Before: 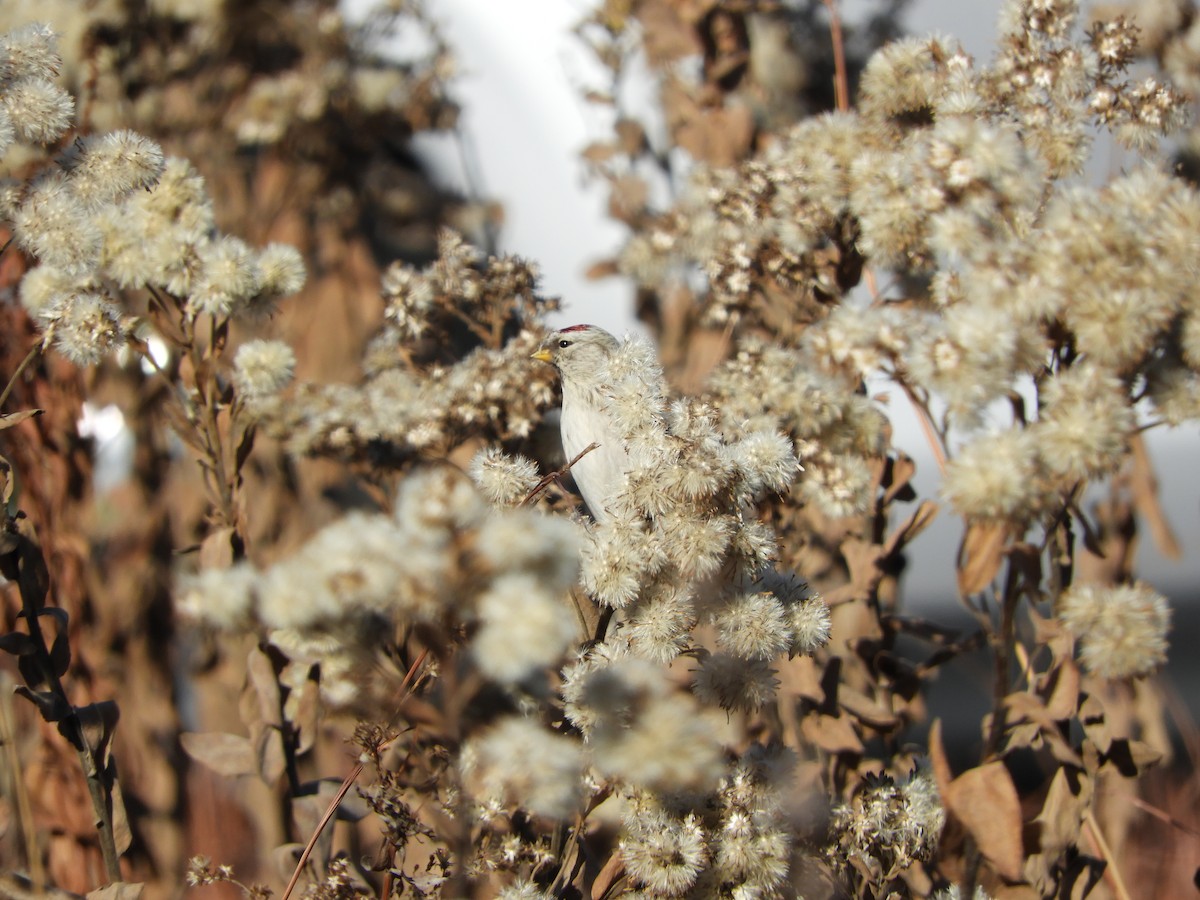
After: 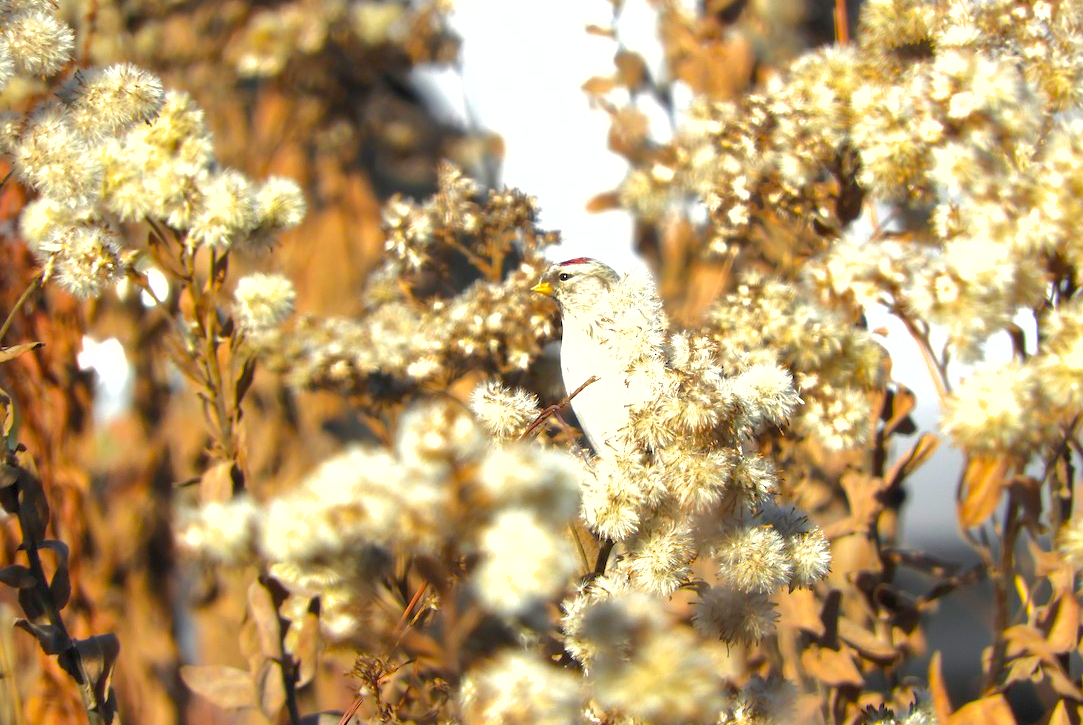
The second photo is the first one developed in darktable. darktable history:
shadows and highlights: on, module defaults
exposure: black level correction 0.001, exposure 0.955 EV, compensate exposure bias true, compensate highlight preservation false
crop: top 7.49%, right 9.717%, bottom 11.943%
color balance rgb: perceptual saturation grading › global saturation 30%, global vibrance 20%
